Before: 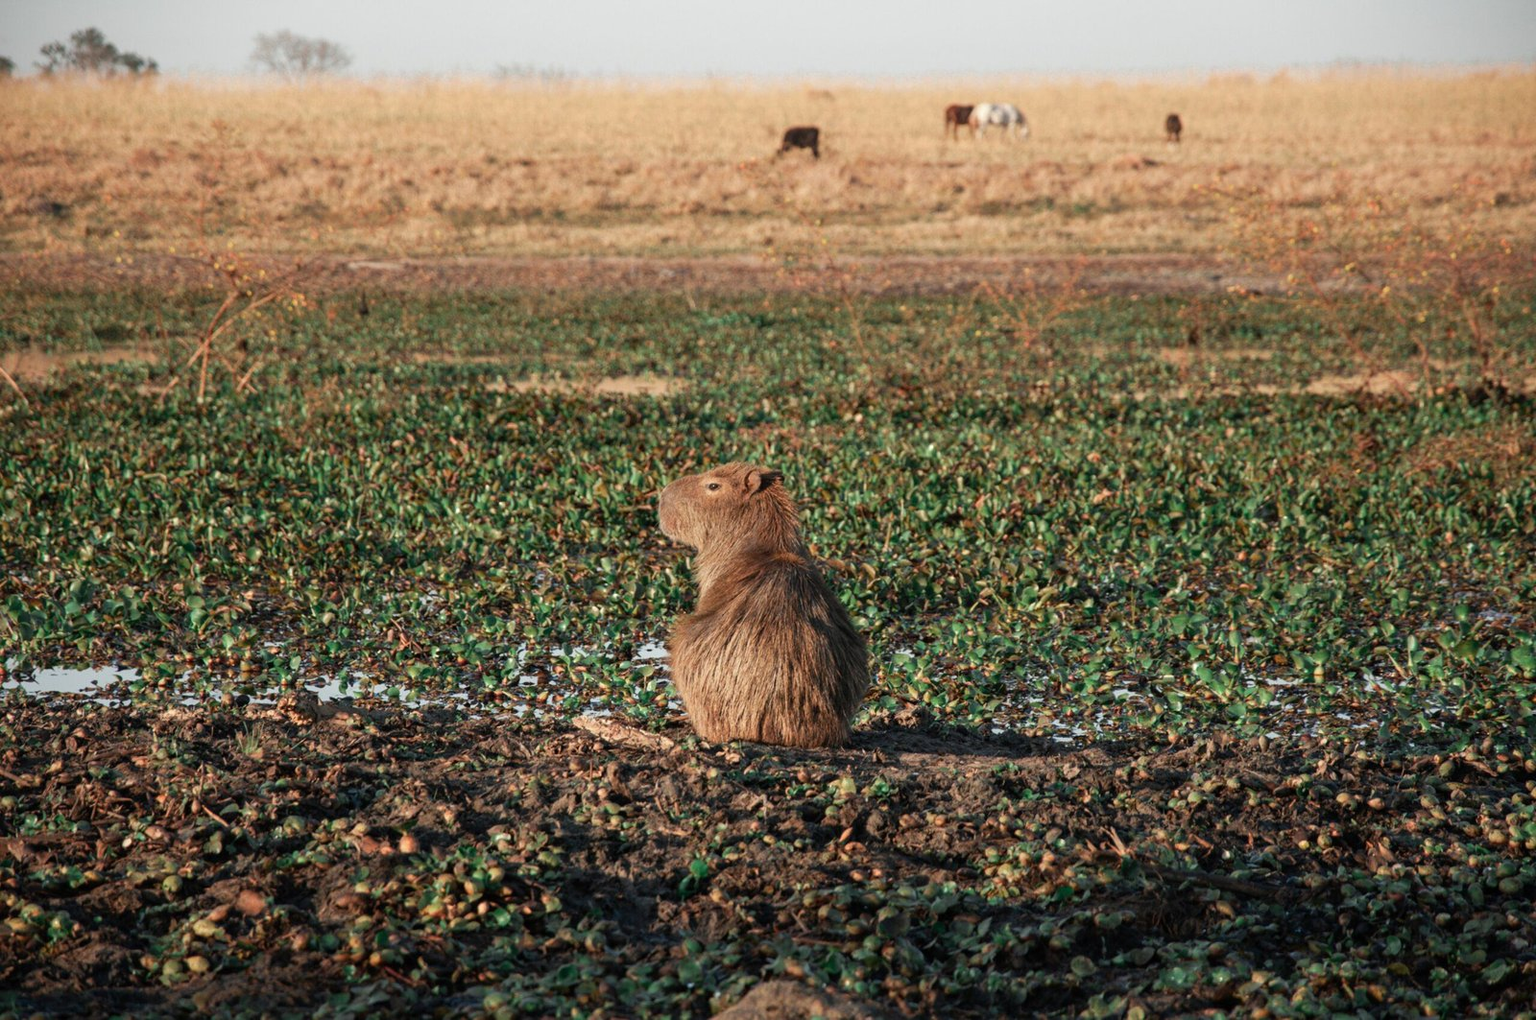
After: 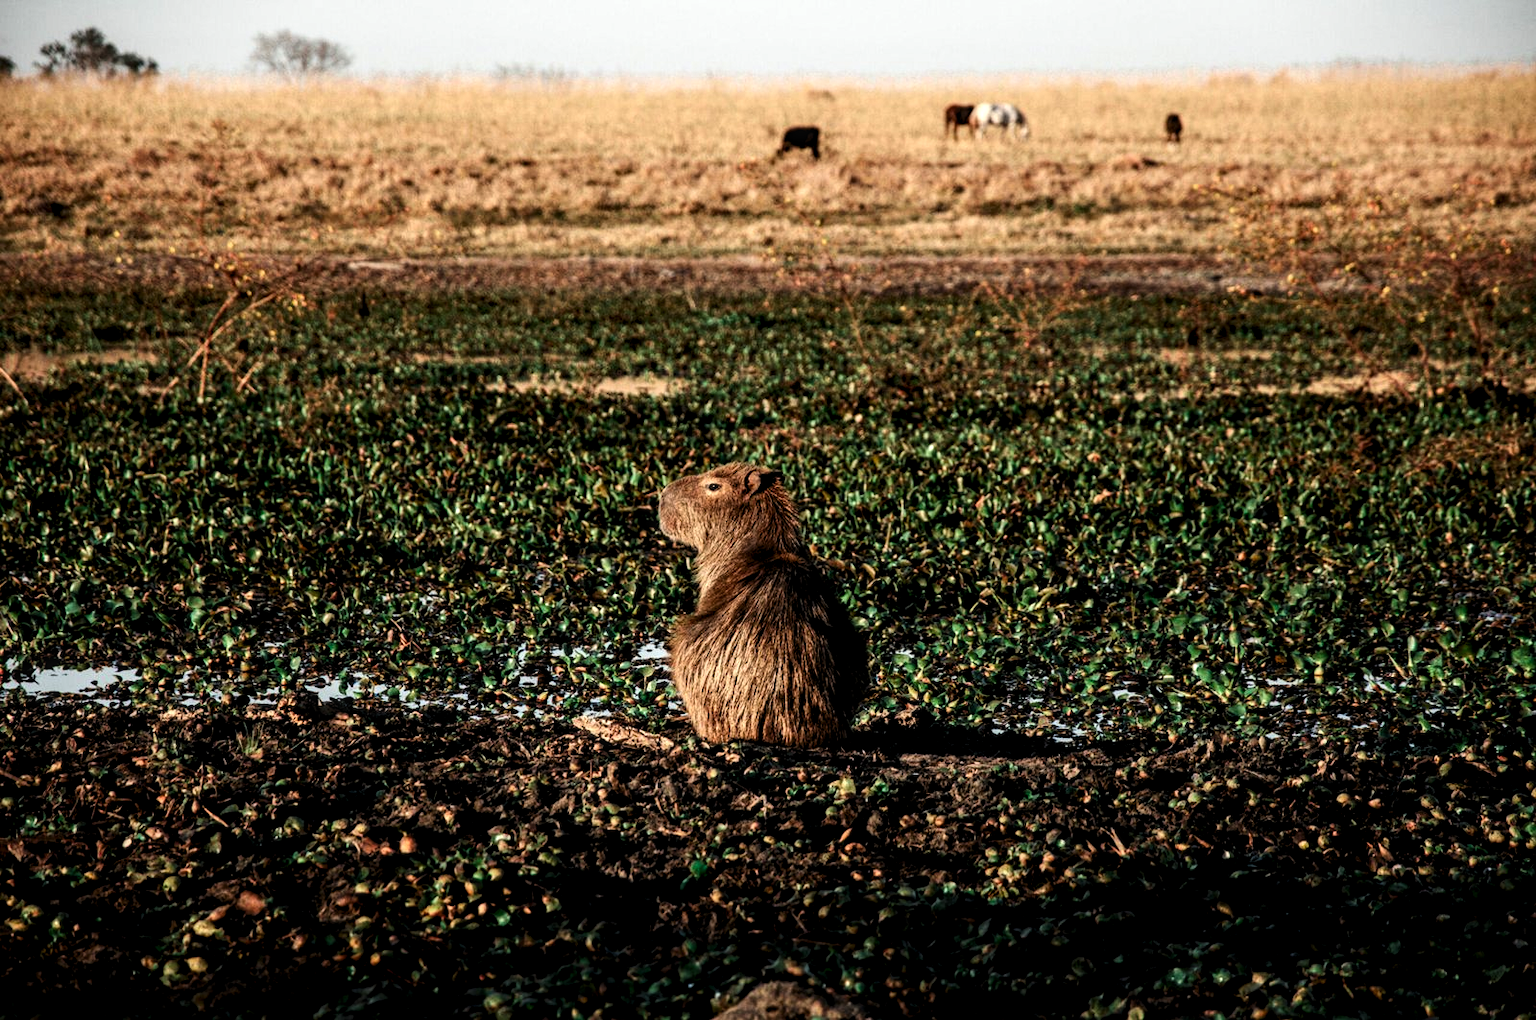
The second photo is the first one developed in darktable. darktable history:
local contrast: detail 130%
levels: black 0.084%, white 99.92%, levels [0.062, 0.494, 0.925]
contrast brightness saturation: contrast 0.239, brightness -0.227, saturation 0.147
